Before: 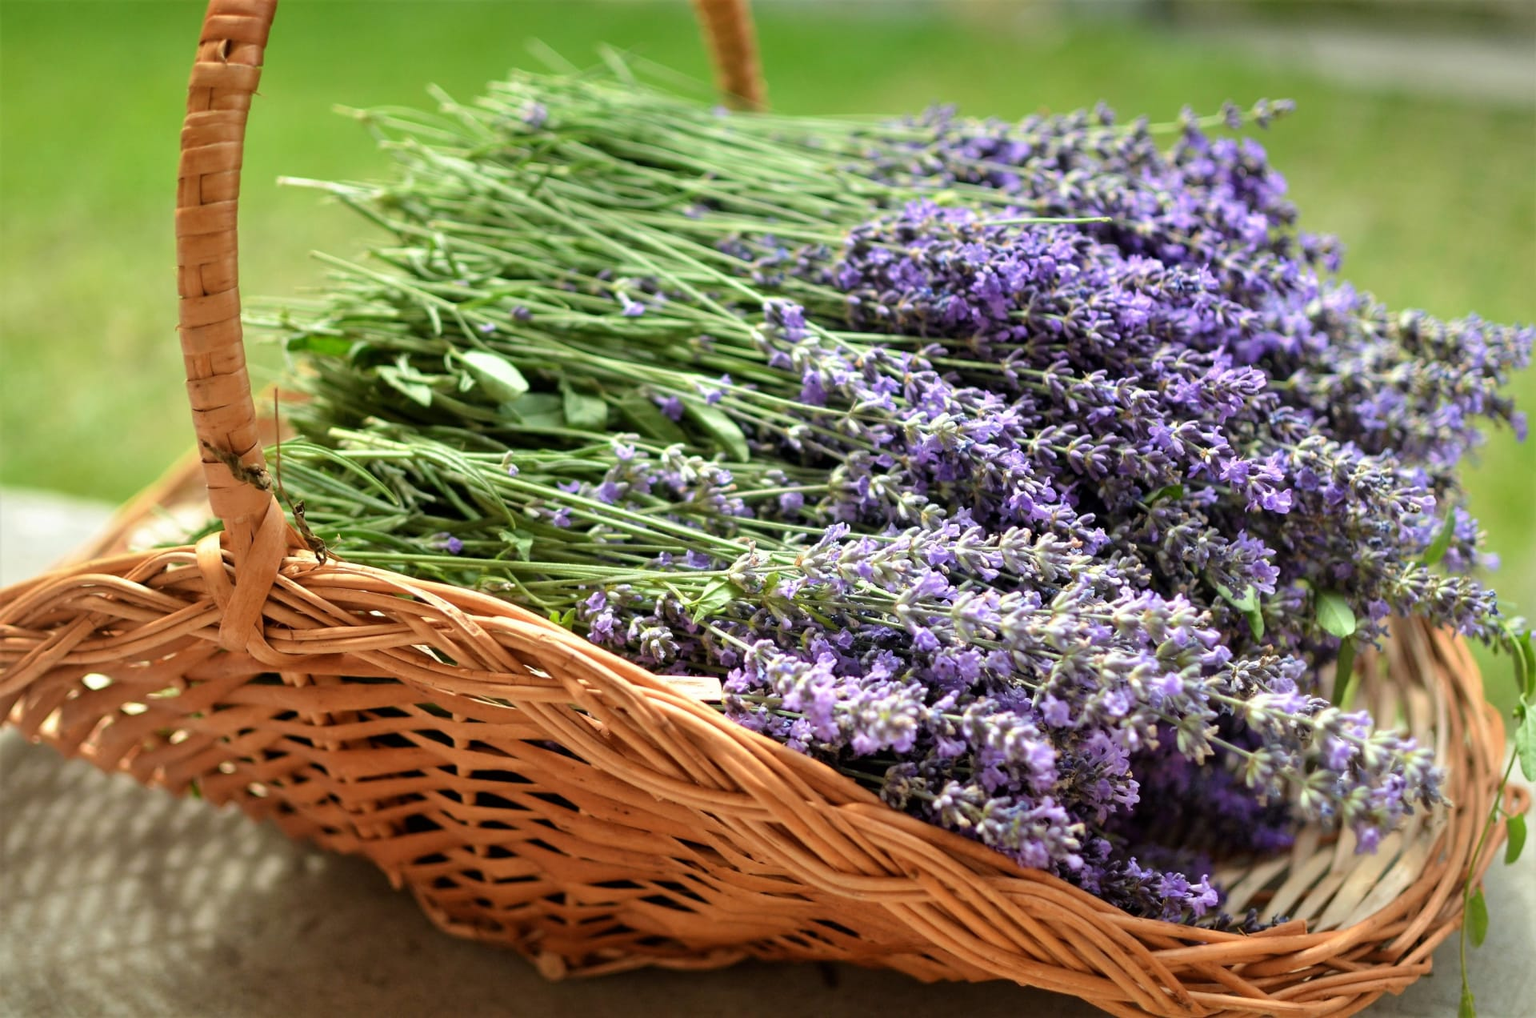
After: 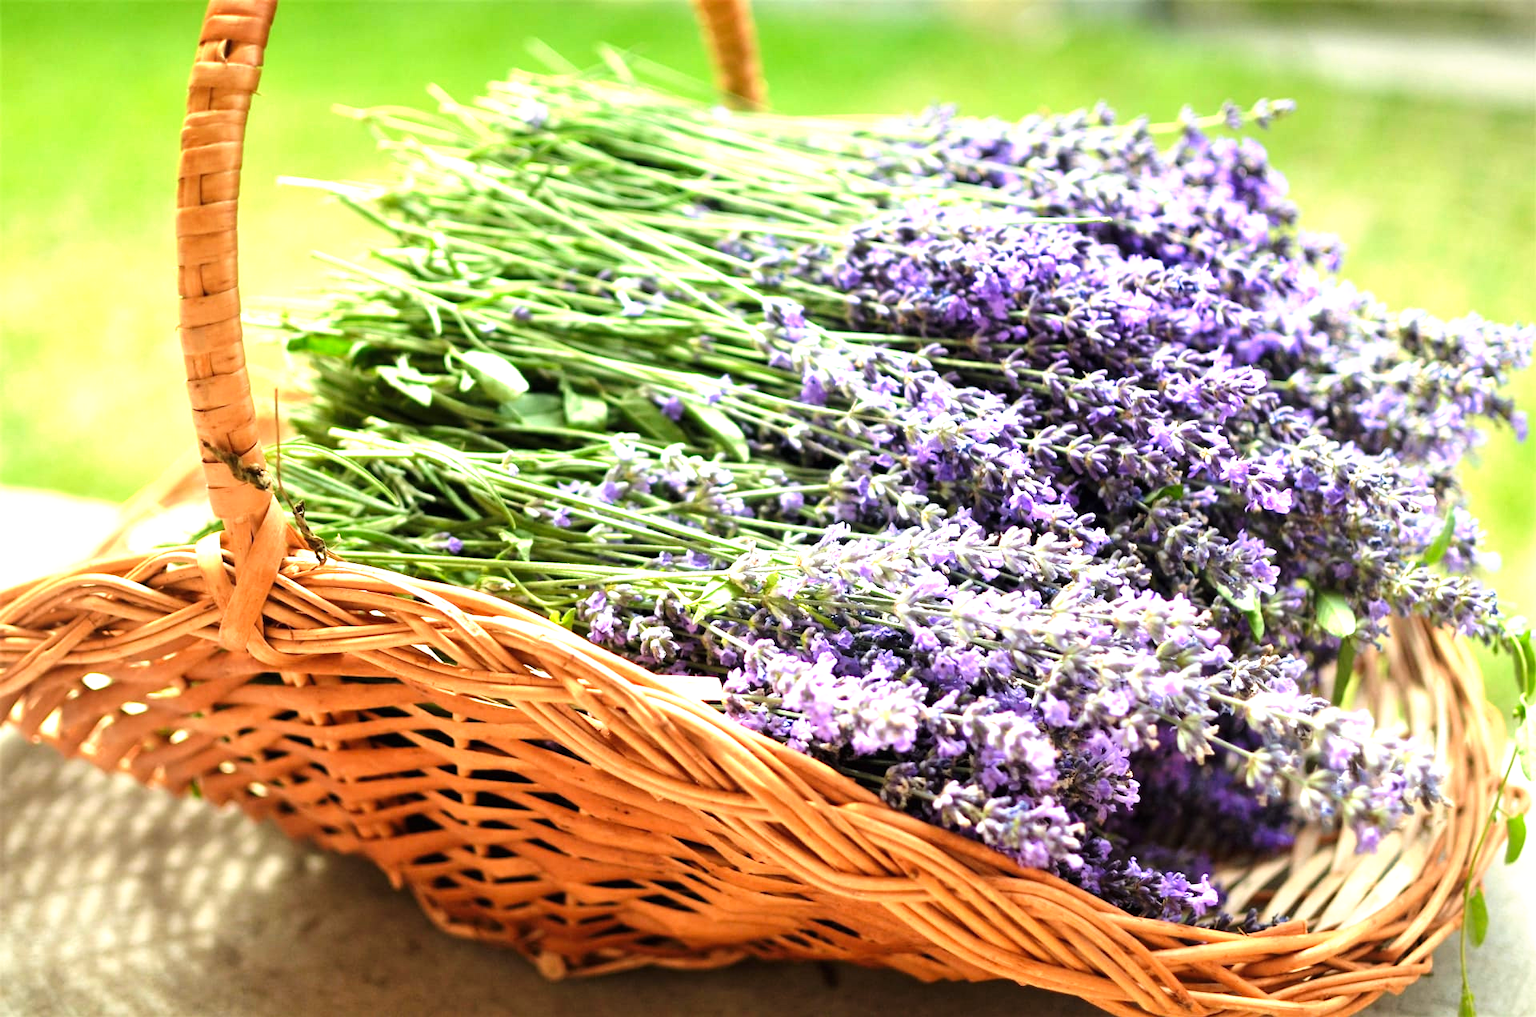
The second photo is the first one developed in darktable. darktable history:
tone curve: curves: ch0 [(0, 0) (0.003, 0.002) (0.011, 0.009) (0.025, 0.02) (0.044, 0.036) (0.069, 0.057) (0.1, 0.081) (0.136, 0.115) (0.177, 0.153) (0.224, 0.202) (0.277, 0.264) (0.335, 0.333) (0.399, 0.409) (0.468, 0.491) (0.543, 0.58) (0.623, 0.675) (0.709, 0.777) (0.801, 0.88) (0.898, 0.98) (1, 1)], preserve colors none
exposure: black level correction 0, exposure 0.9 EV, compensate highlight preservation false
